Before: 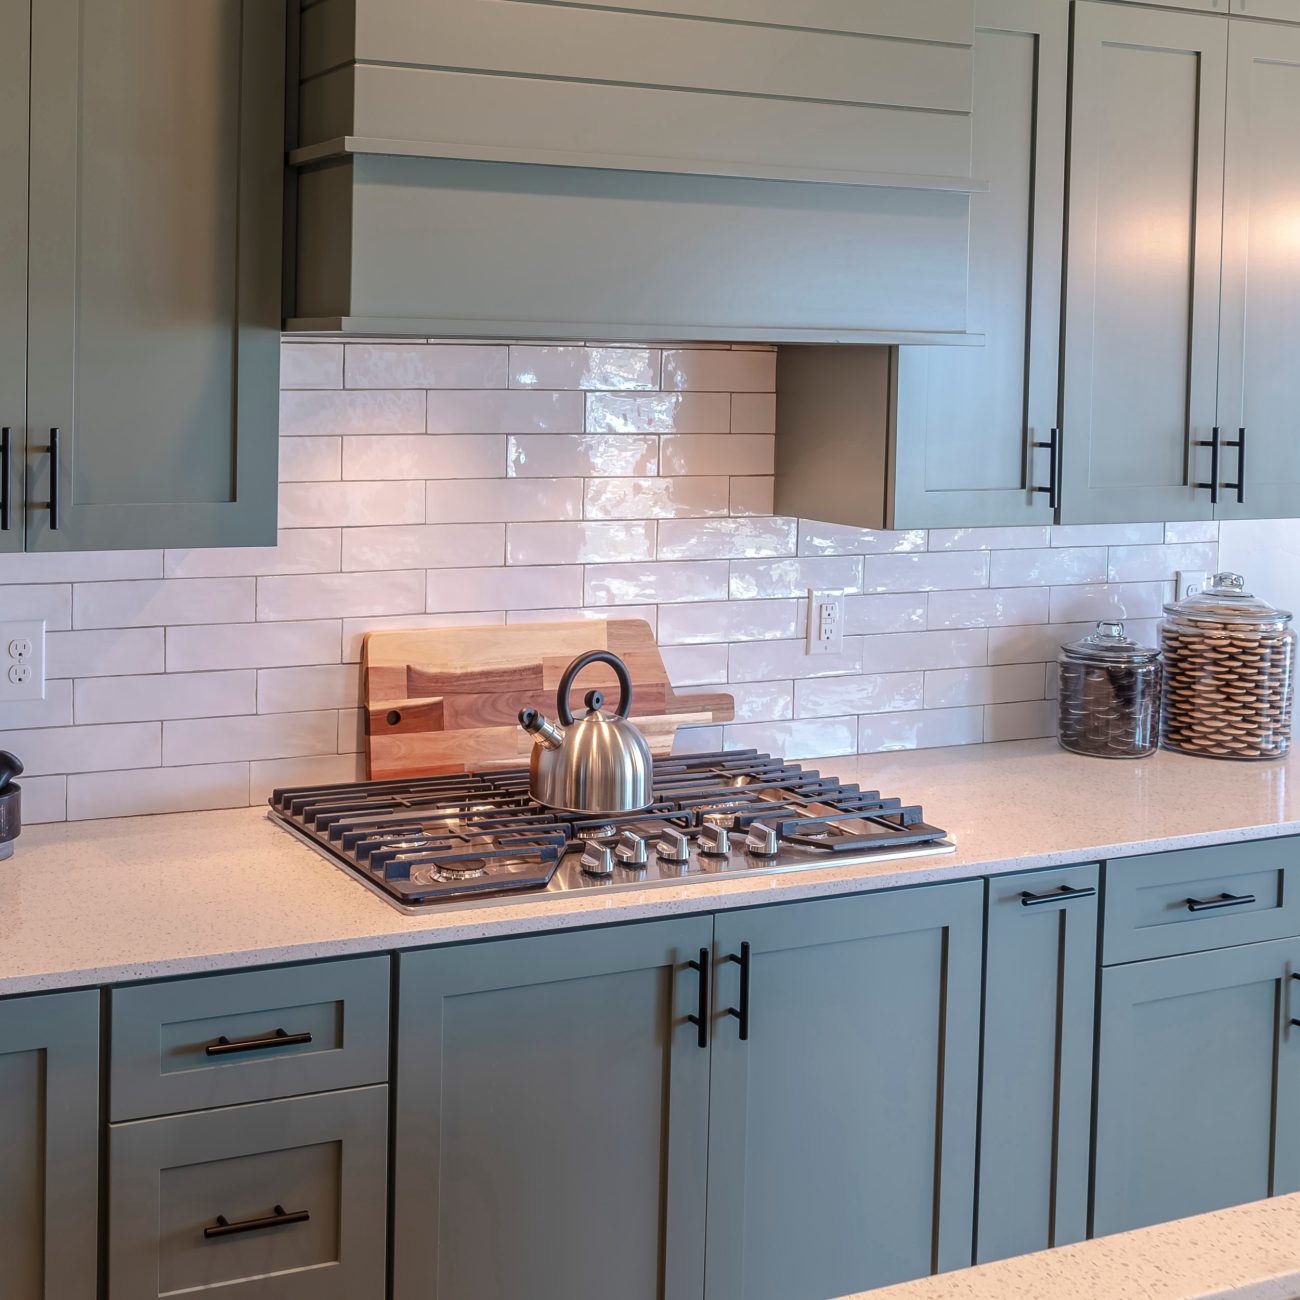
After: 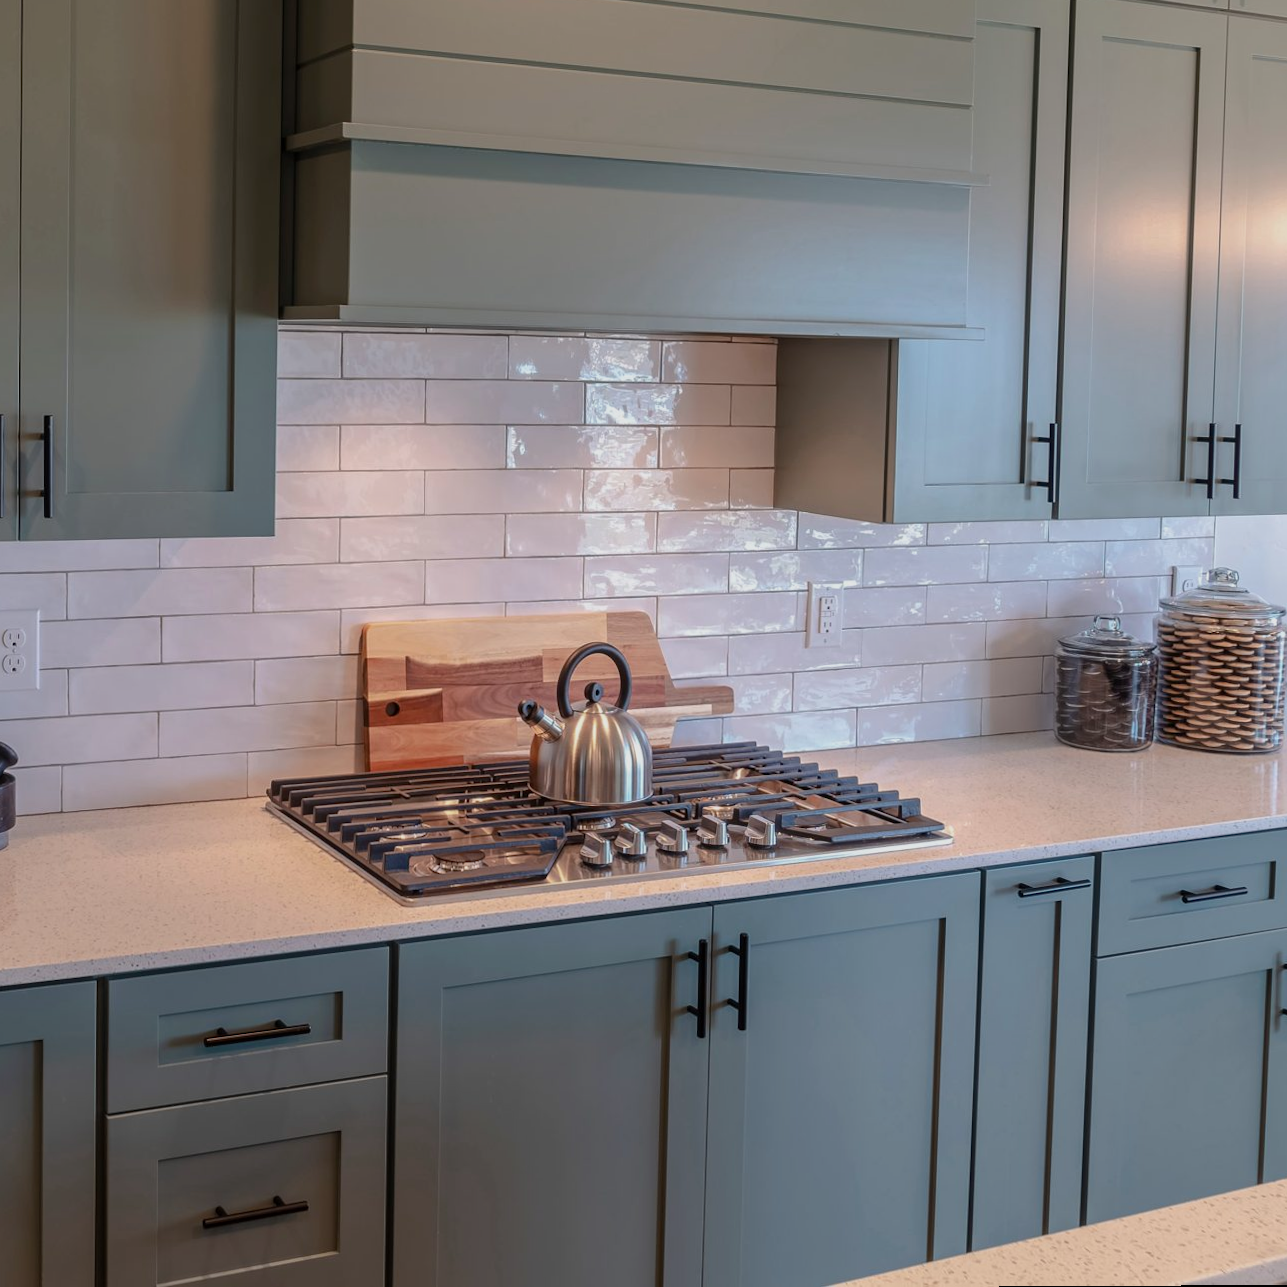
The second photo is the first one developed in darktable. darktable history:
rotate and perspective: rotation 0.174°, lens shift (vertical) 0.013, lens shift (horizontal) 0.019, shear 0.001, automatic cropping original format, crop left 0.007, crop right 0.991, crop top 0.016, crop bottom 0.997
exposure: exposure -0.36 EV, compensate highlight preservation false
